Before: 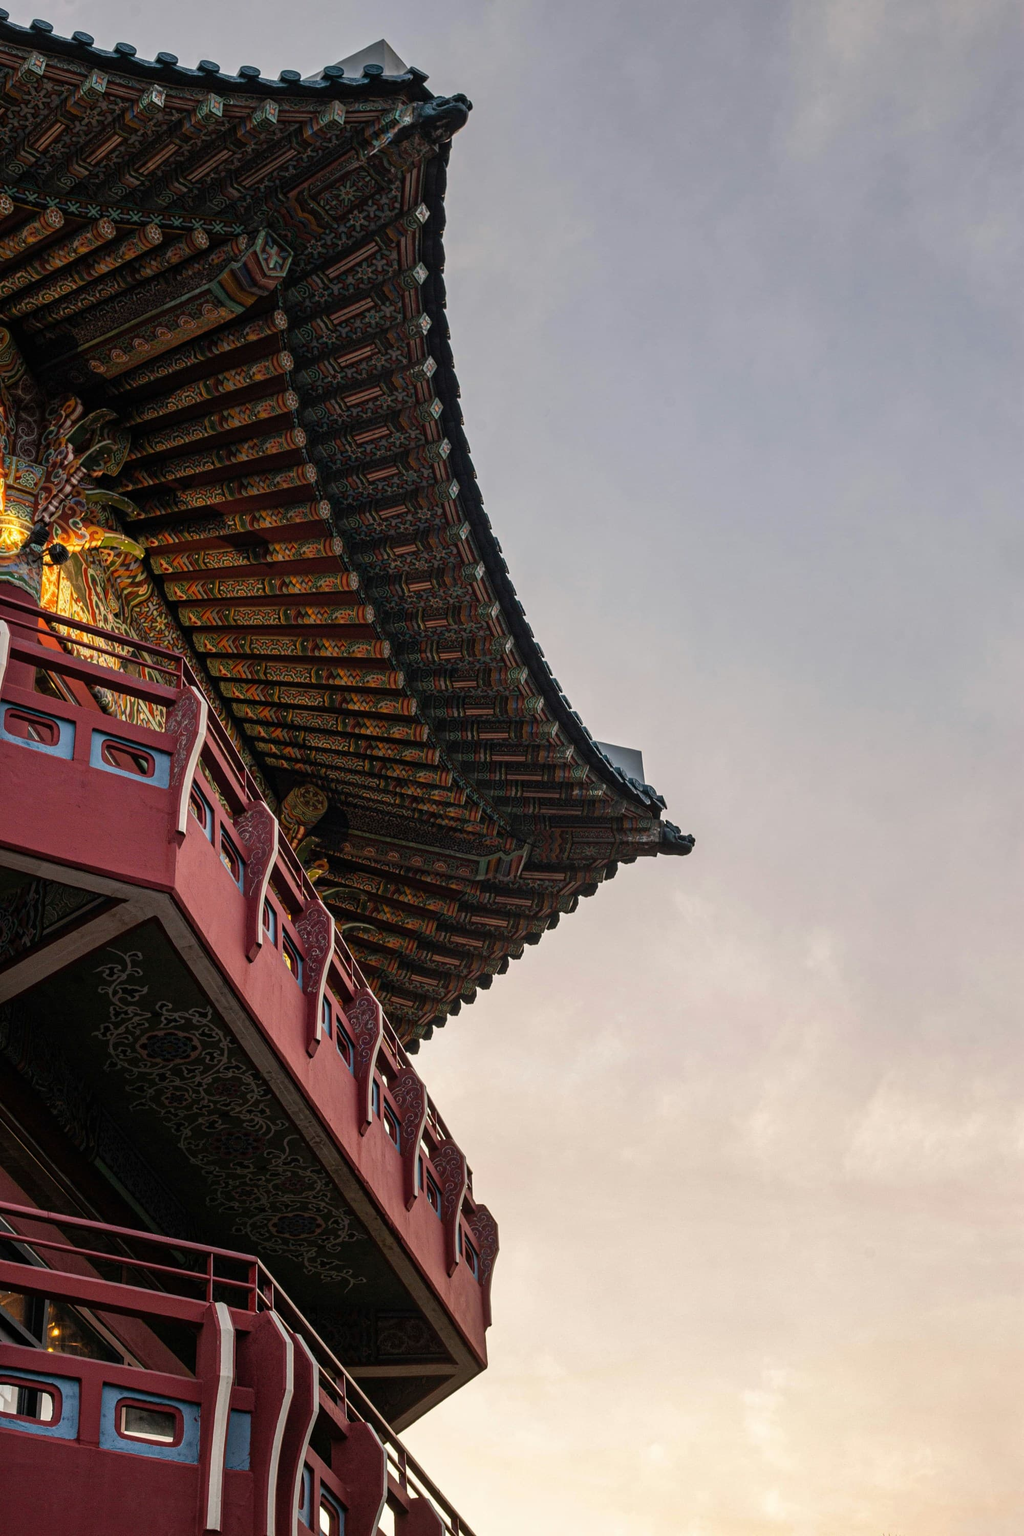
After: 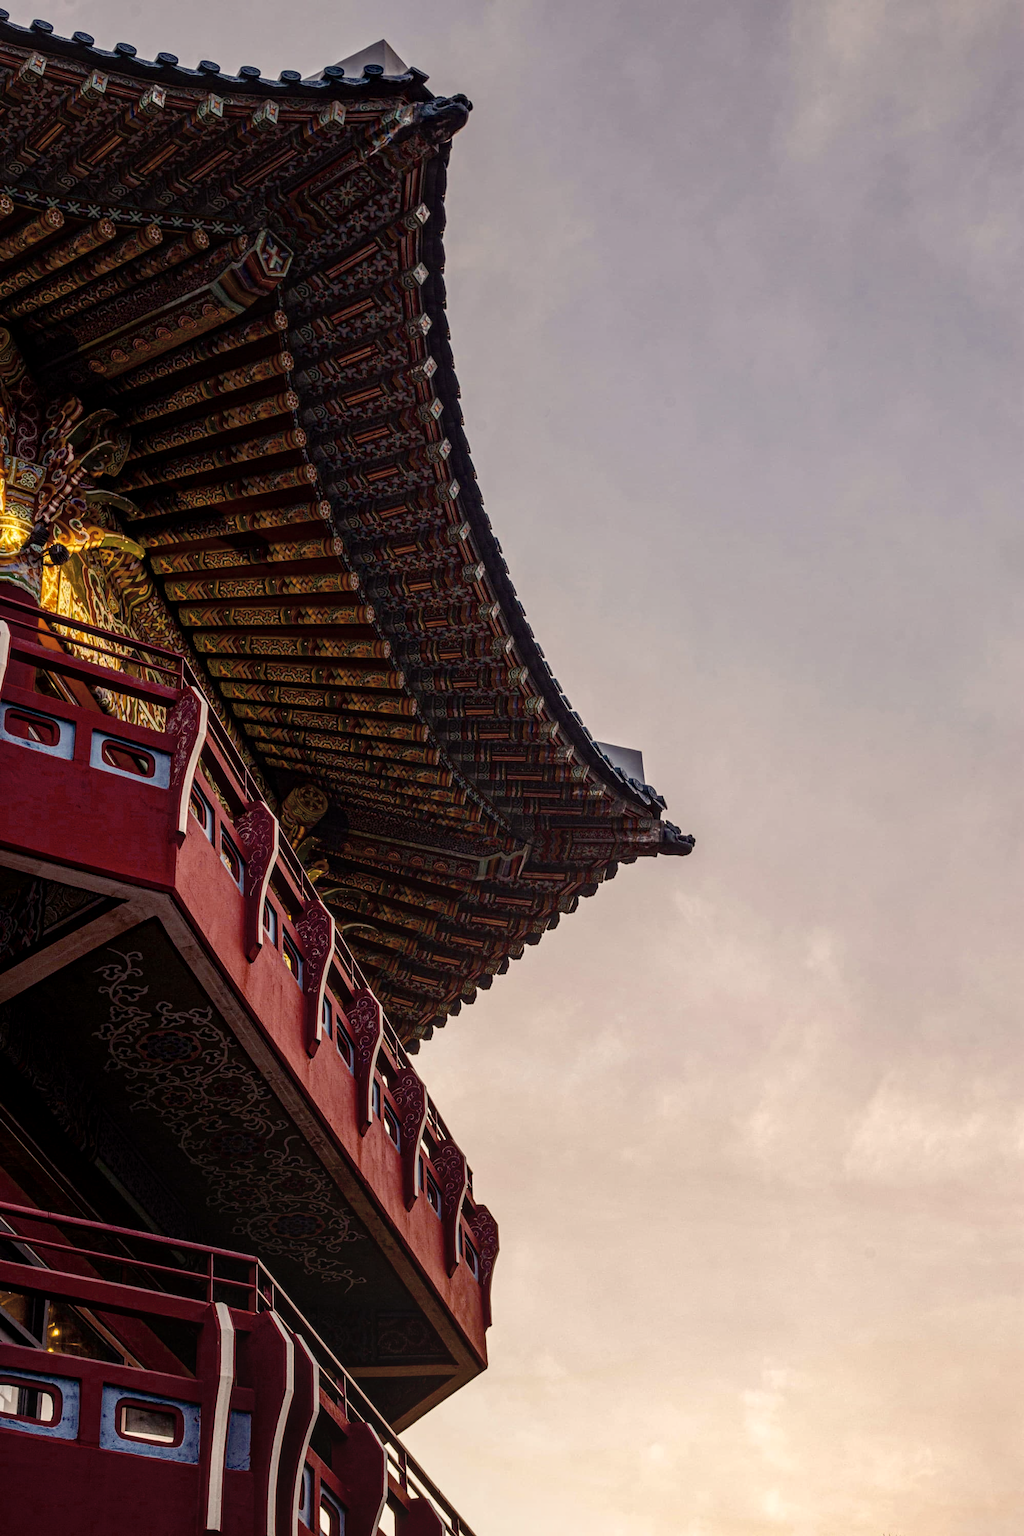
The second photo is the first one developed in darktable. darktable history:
color balance rgb: shadows lift › luminance 0.554%, shadows lift › chroma 6.725%, shadows lift › hue 297.37°, power › luminance -3.566%, power › chroma 0.571%, power › hue 38.06°, linear chroma grading › global chroma 14.613%, perceptual saturation grading › global saturation 20.262%, perceptual saturation grading › highlights -19.672%, perceptual saturation grading › shadows 29.859%, global vibrance 16.631%, saturation formula JzAzBz (2021)
color correction: highlights a* 5.49, highlights b* 5.16, saturation 0.672
local contrast: on, module defaults
